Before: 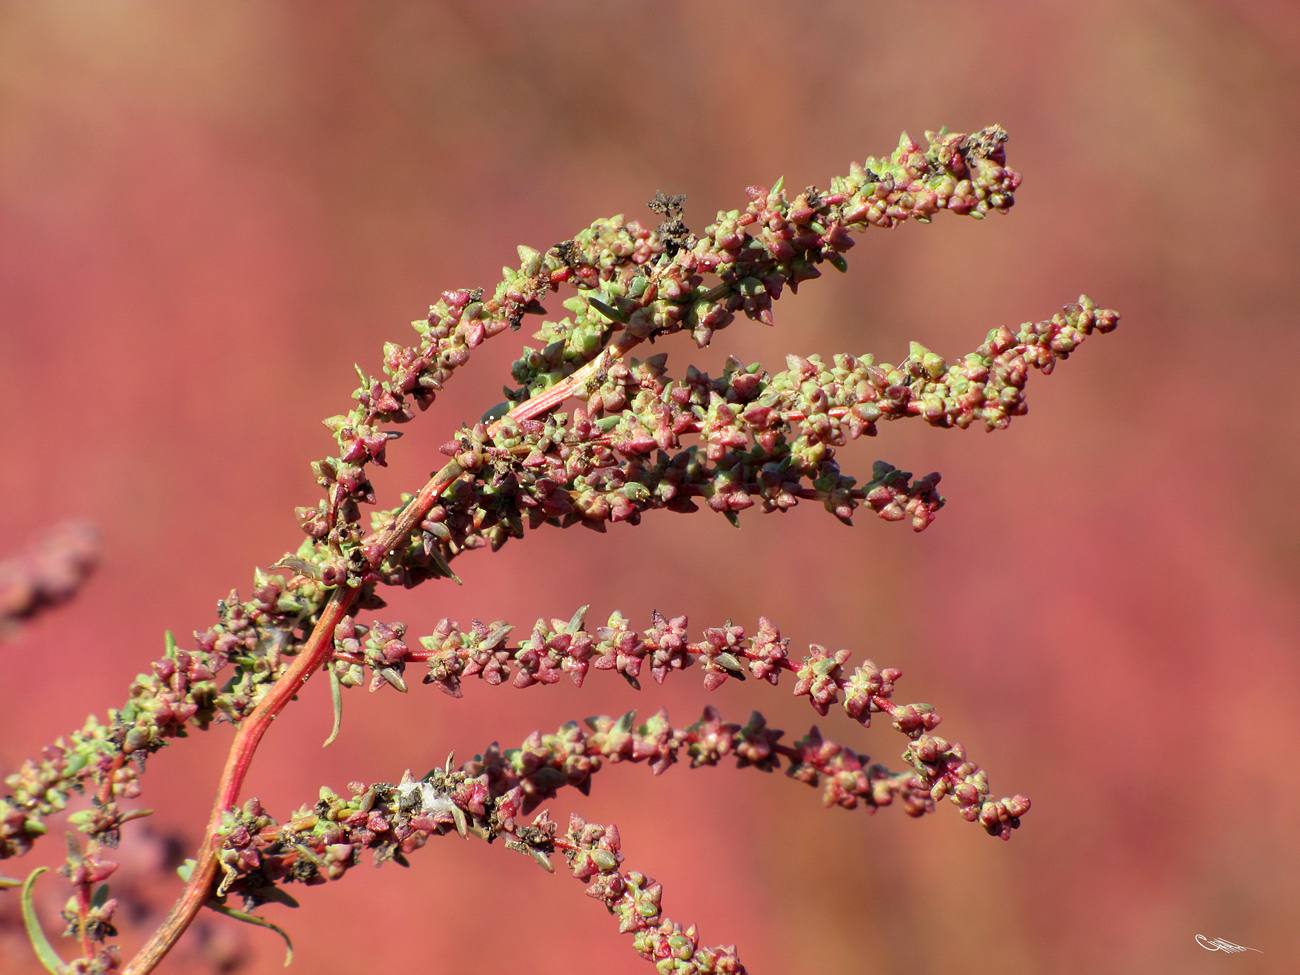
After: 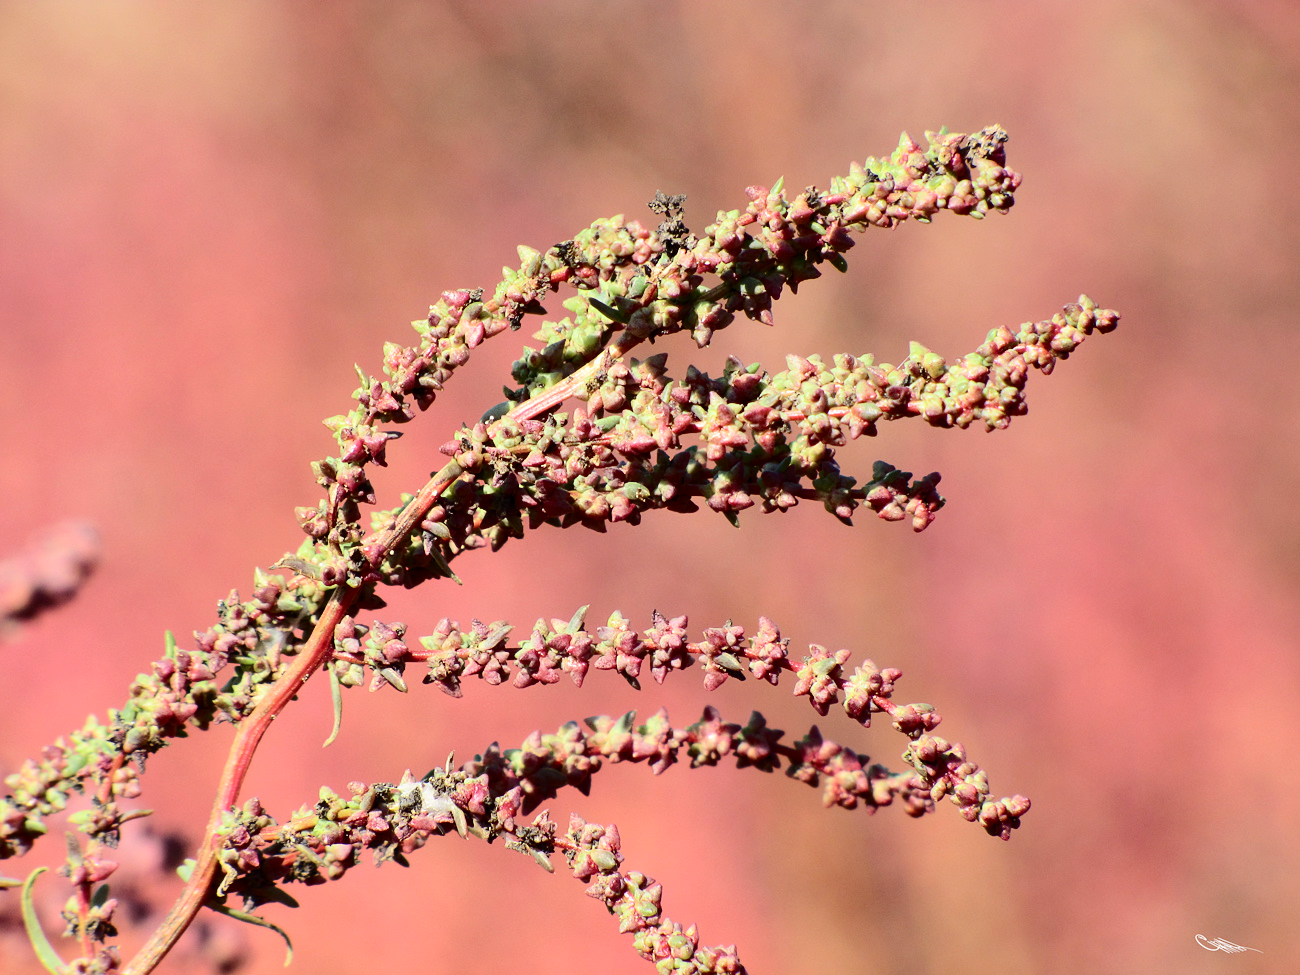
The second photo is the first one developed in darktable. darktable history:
tone curve: curves: ch0 [(0, 0) (0.003, 0.002) (0.011, 0.008) (0.025, 0.017) (0.044, 0.027) (0.069, 0.037) (0.1, 0.052) (0.136, 0.074) (0.177, 0.11) (0.224, 0.155) (0.277, 0.237) (0.335, 0.34) (0.399, 0.467) (0.468, 0.584) (0.543, 0.683) (0.623, 0.762) (0.709, 0.827) (0.801, 0.888) (0.898, 0.947) (1, 1)], color space Lab, independent channels, preserve colors none
